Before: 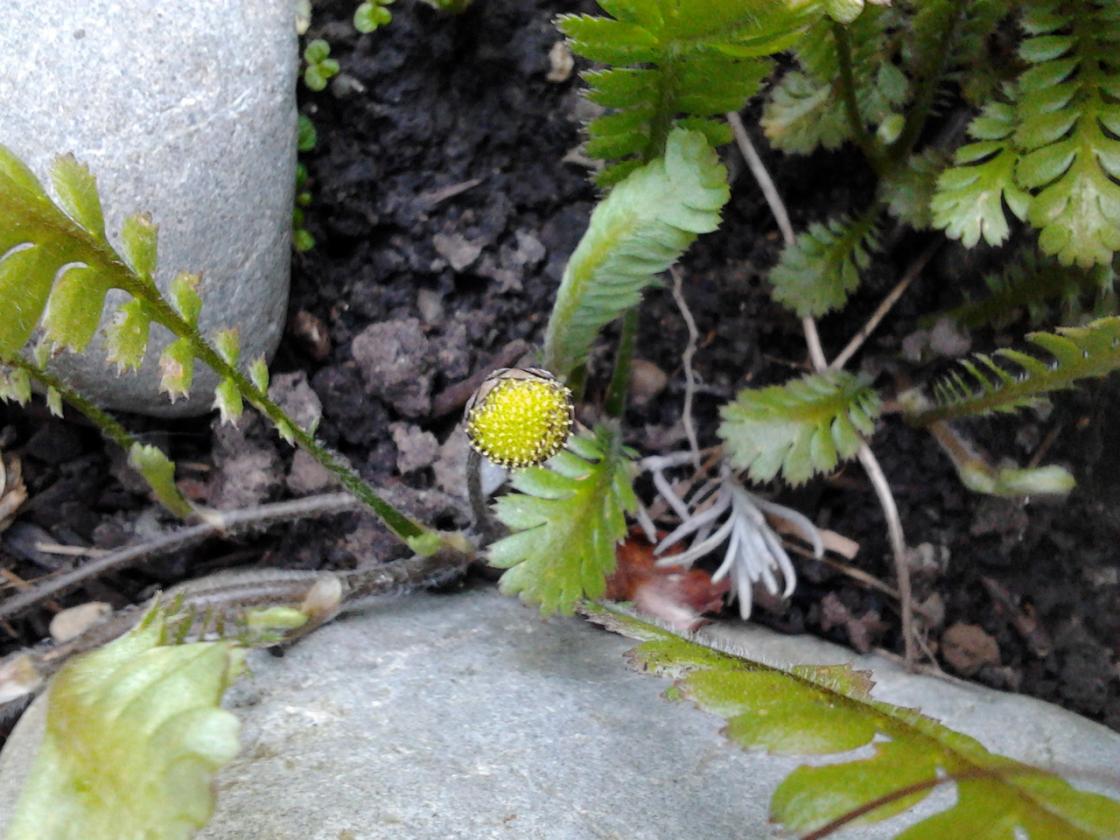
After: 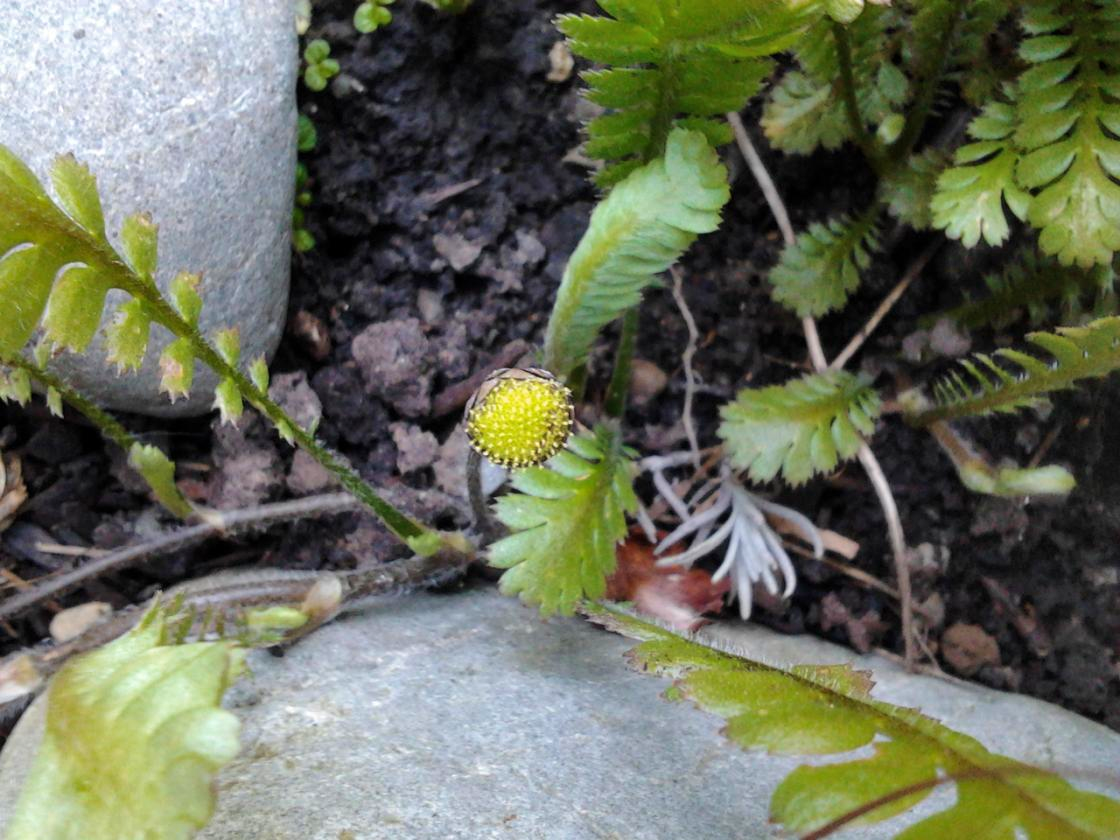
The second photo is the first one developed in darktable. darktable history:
shadows and highlights: shadows 32, highlights -32, soften with gaussian
velvia: on, module defaults
